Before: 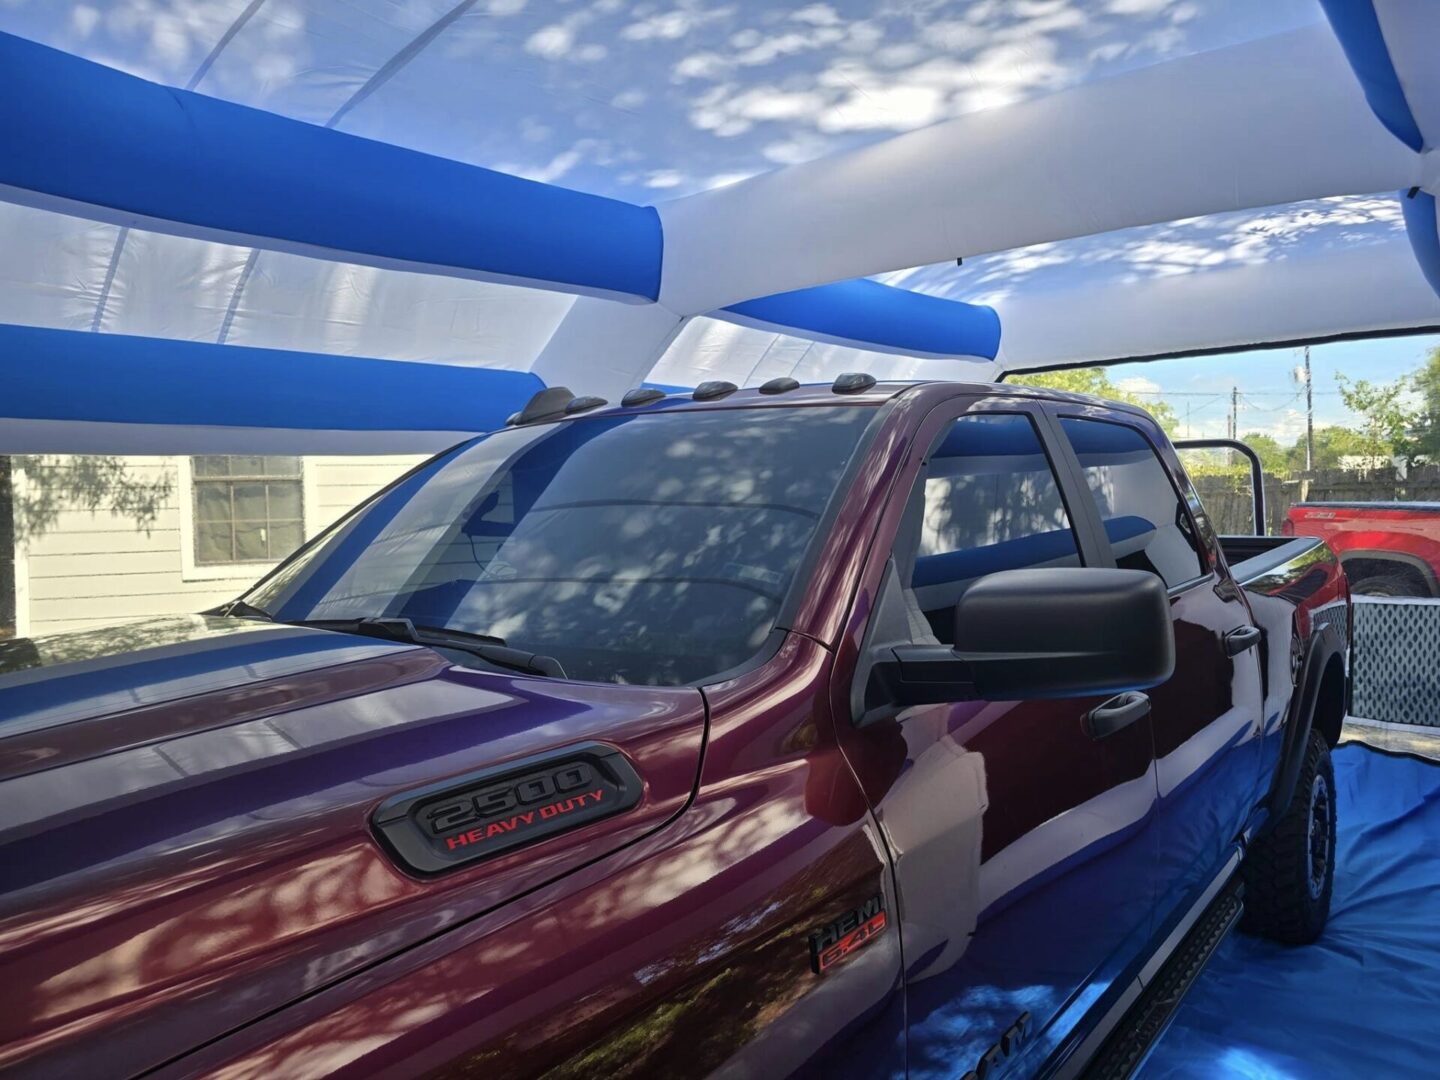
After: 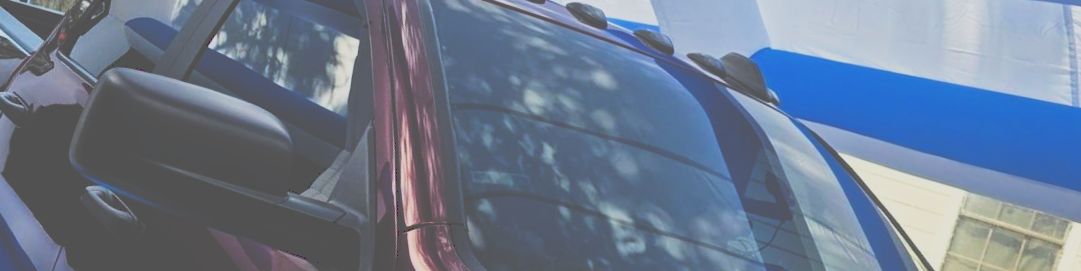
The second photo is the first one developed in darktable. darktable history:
crop and rotate: angle 16.12°, top 30.835%, bottom 35.653%
tone curve: curves: ch0 [(0, 0) (0.003, 0.345) (0.011, 0.345) (0.025, 0.345) (0.044, 0.349) (0.069, 0.353) (0.1, 0.356) (0.136, 0.359) (0.177, 0.366) (0.224, 0.378) (0.277, 0.398) (0.335, 0.429) (0.399, 0.476) (0.468, 0.545) (0.543, 0.624) (0.623, 0.721) (0.709, 0.811) (0.801, 0.876) (0.898, 0.913) (1, 1)], preserve colors none
filmic rgb: black relative exposure -7.15 EV, white relative exposure 5.36 EV, hardness 3.02, color science v6 (2022)
